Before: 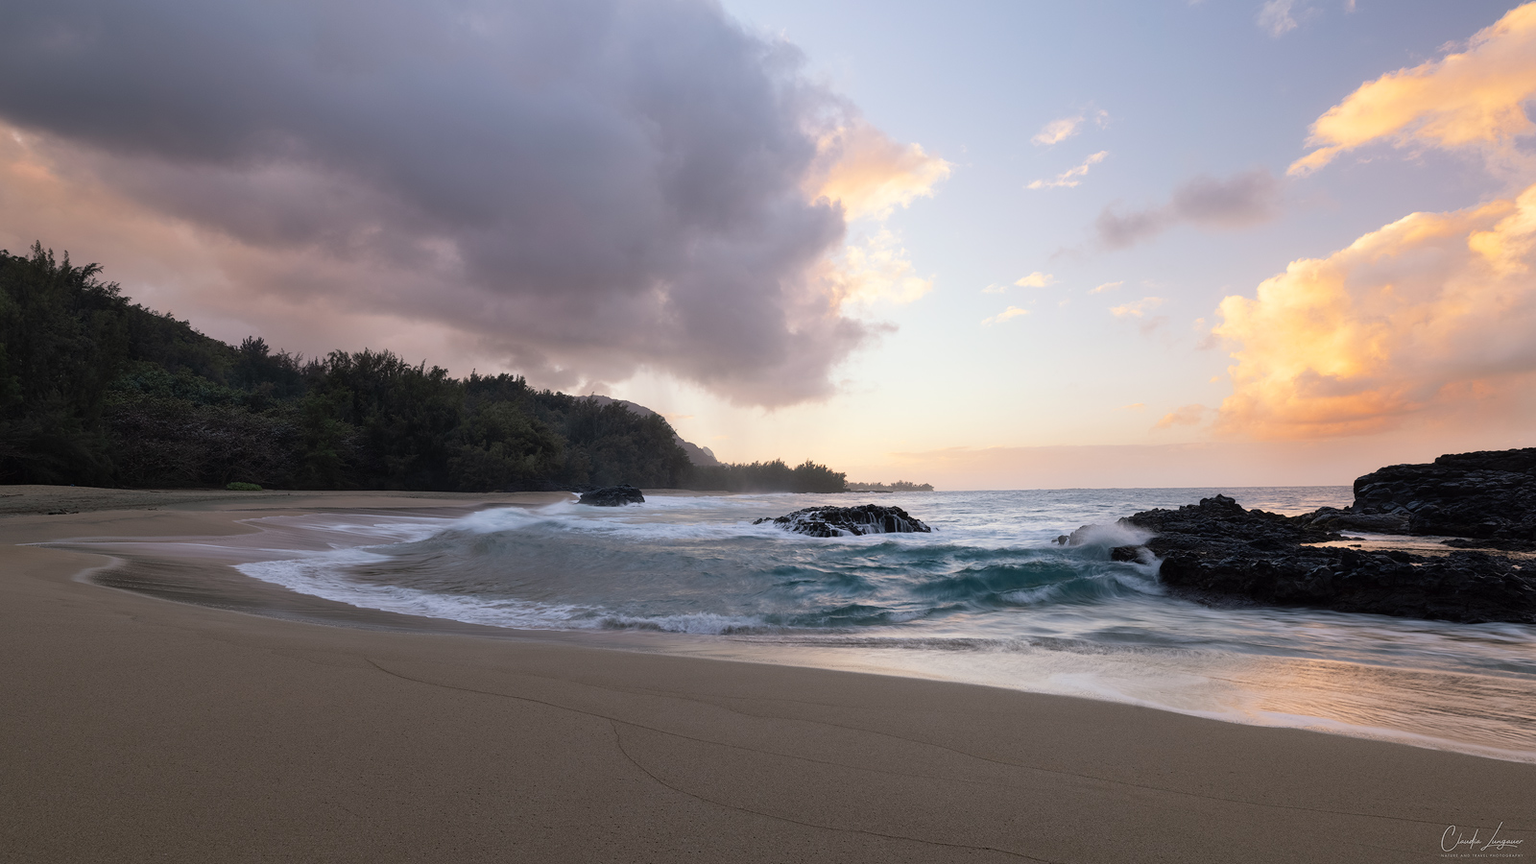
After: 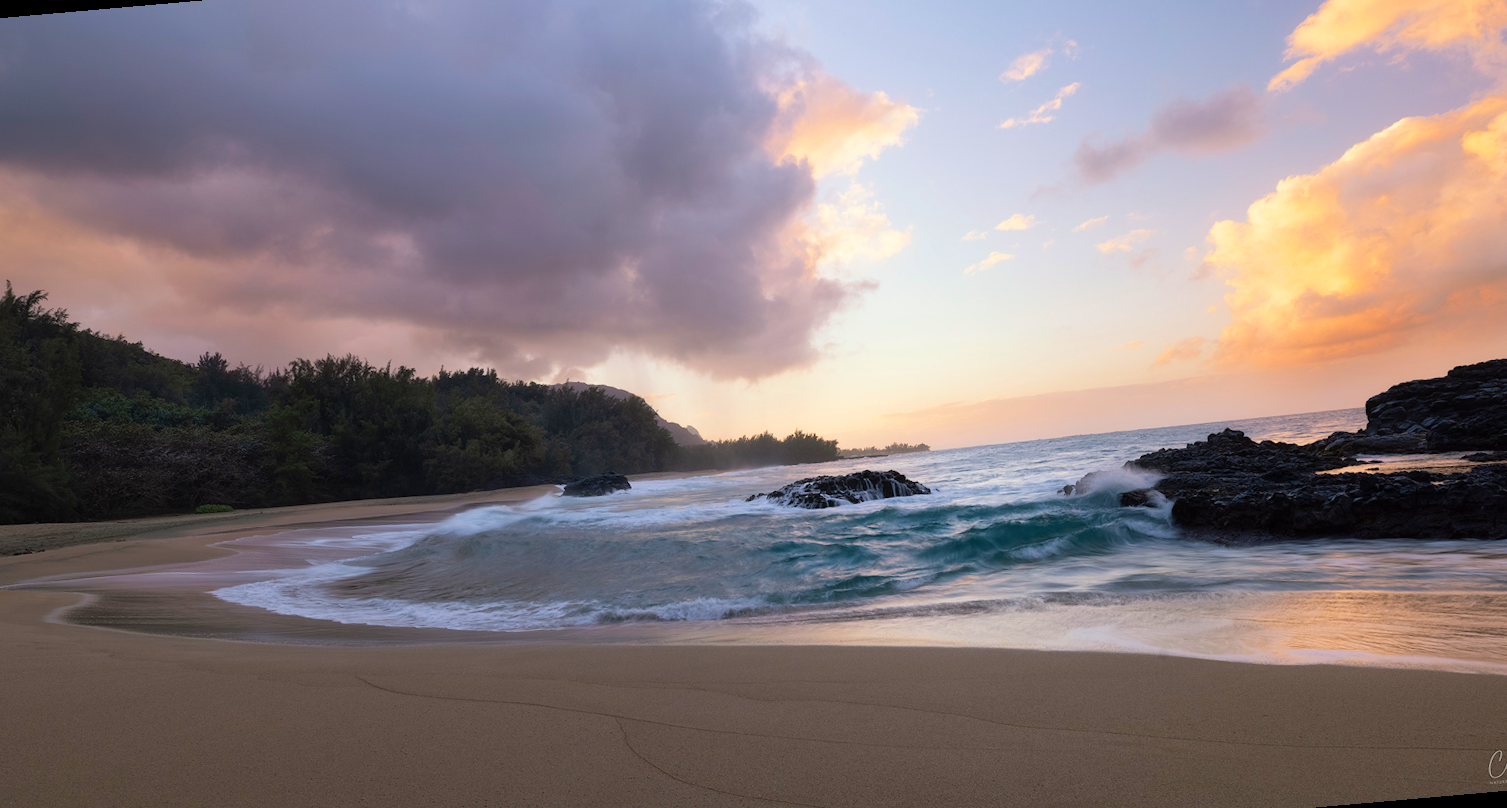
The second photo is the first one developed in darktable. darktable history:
contrast brightness saturation: saturation 0.18
velvia: on, module defaults
rotate and perspective: rotation -5°, crop left 0.05, crop right 0.952, crop top 0.11, crop bottom 0.89
exposure: compensate highlight preservation false
